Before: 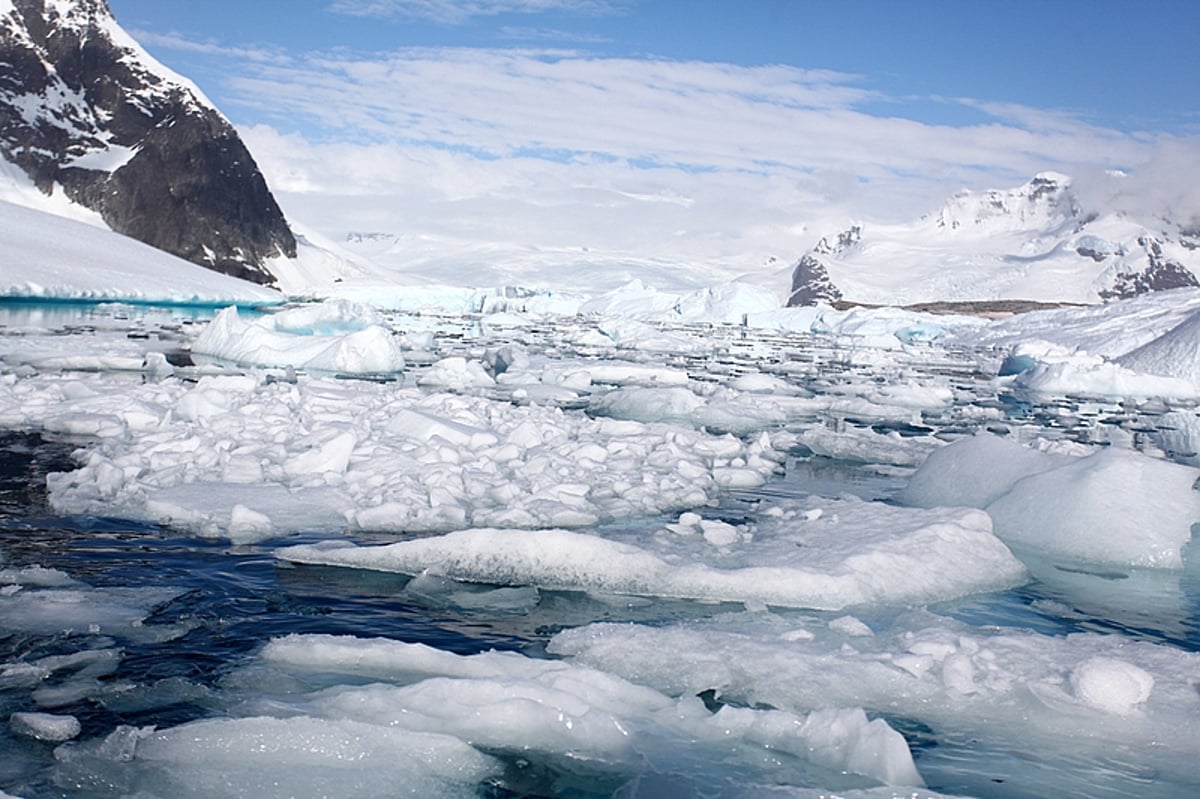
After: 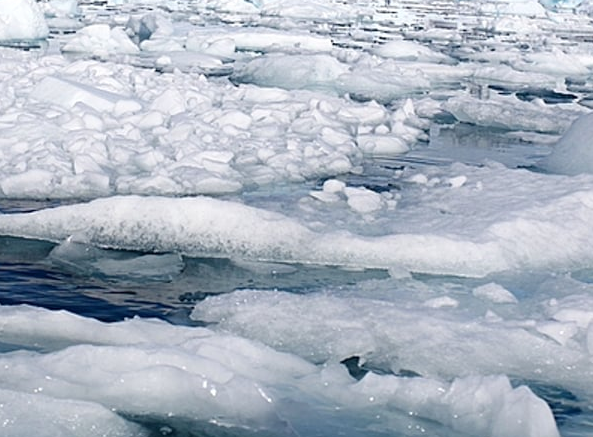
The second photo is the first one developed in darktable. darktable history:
shadows and highlights: radius 93.07, shadows -14.46, white point adjustment 0.23, highlights 31.48, compress 48.23%, highlights color adjustment 52.79%, soften with gaussian
crop: left 29.672%, top 41.786%, right 20.851%, bottom 3.487%
